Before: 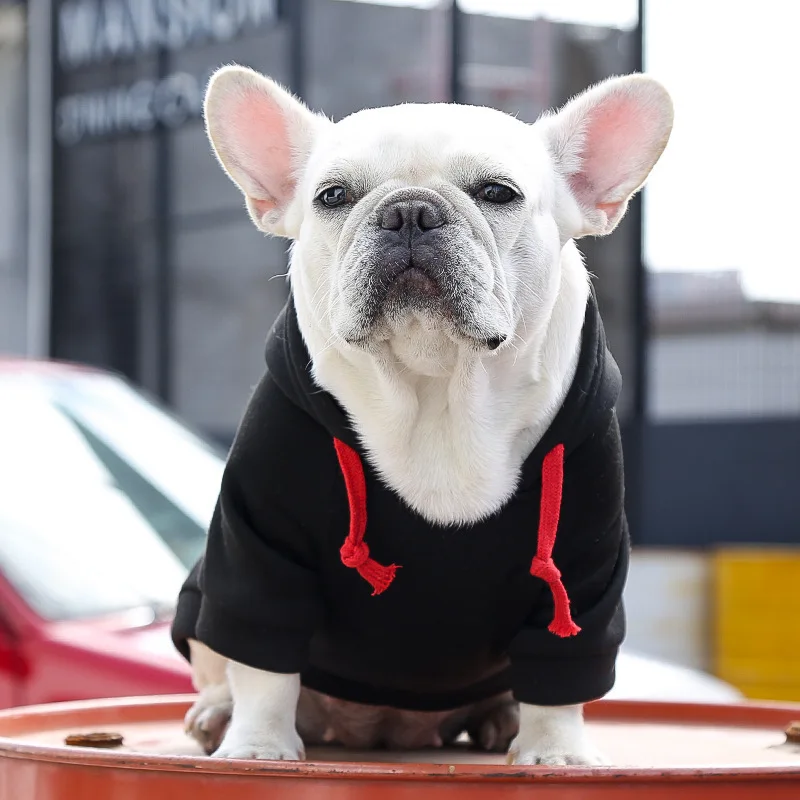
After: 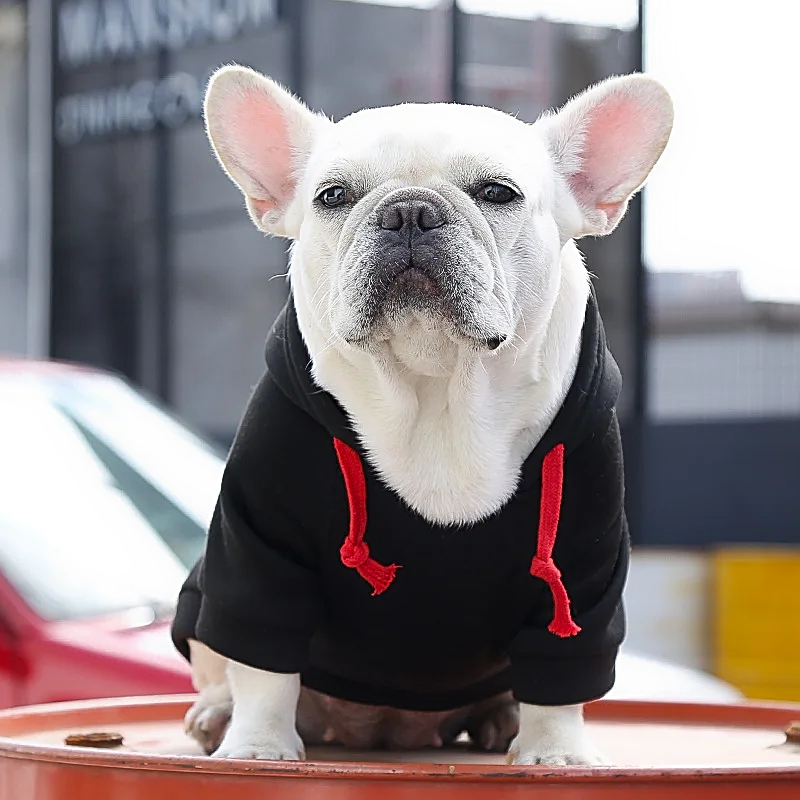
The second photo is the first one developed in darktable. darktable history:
sharpen: on, module defaults
contrast equalizer: octaves 7, y [[0.5, 0.488, 0.462, 0.461, 0.491, 0.5], [0.5 ×6], [0.5 ×6], [0 ×6], [0 ×6]]
